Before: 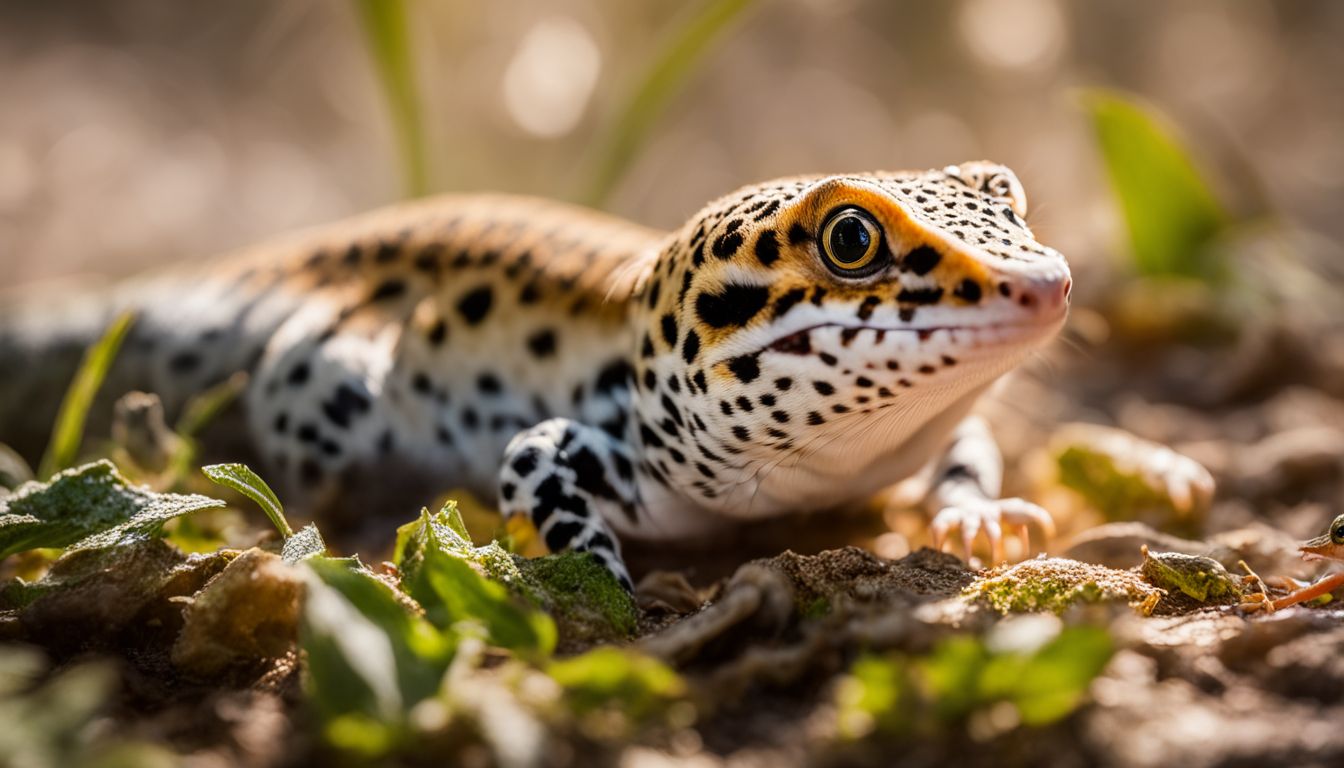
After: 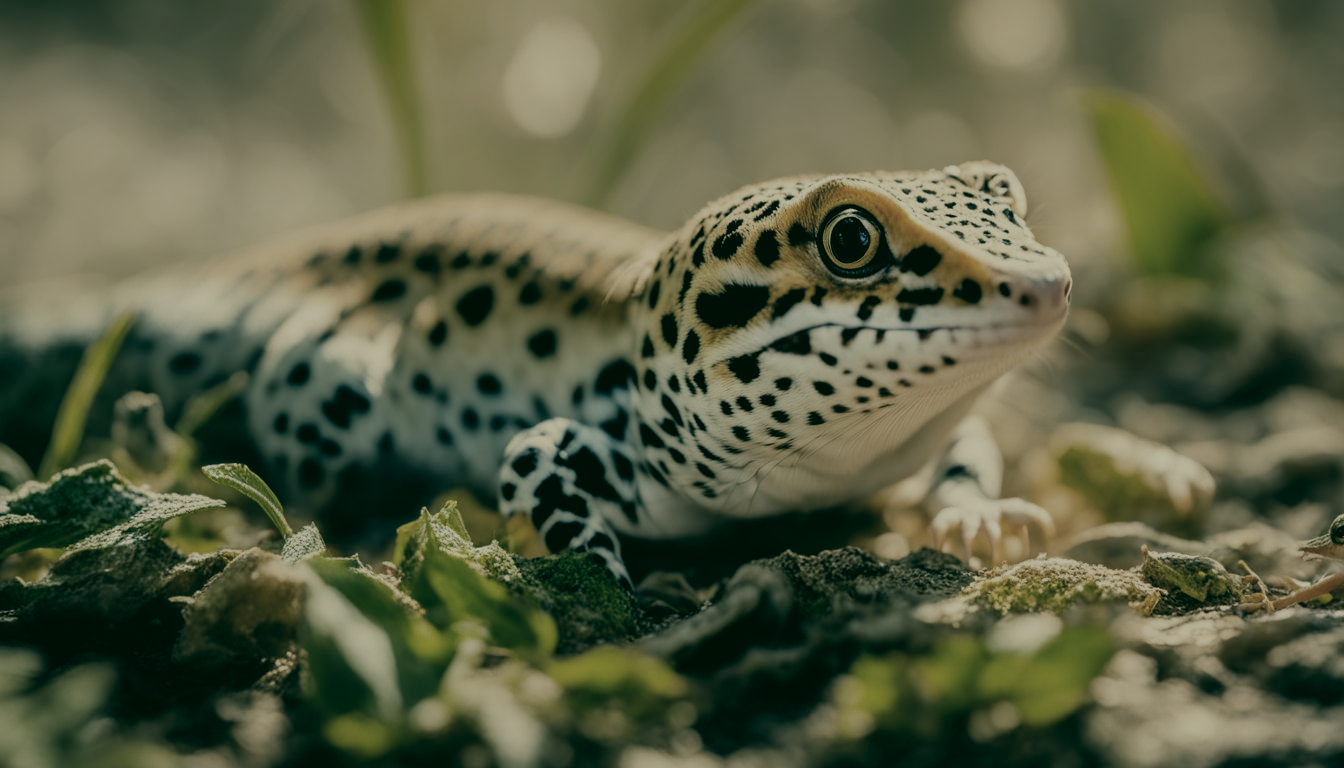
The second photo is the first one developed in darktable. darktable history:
color correction: highlights a* 1.83, highlights b* 34.02, shadows a* -36.68, shadows b* -5.48
filmic rgb: black relative exposure -7.65 EV, white relative exposure 4.56 EV, hardness 3.61, color science v6 (2022)
color zones: curves: ch0 [(0, 0.487) (0.241, 0.395) (0.434, 0.373) (0.658, 0.412) (0.838, 0.487)]; ch1 [(0, 0) (0.053, 0.053) (0.211, 0.202) (0.579, 0.259) (0.781, 0.241)]
